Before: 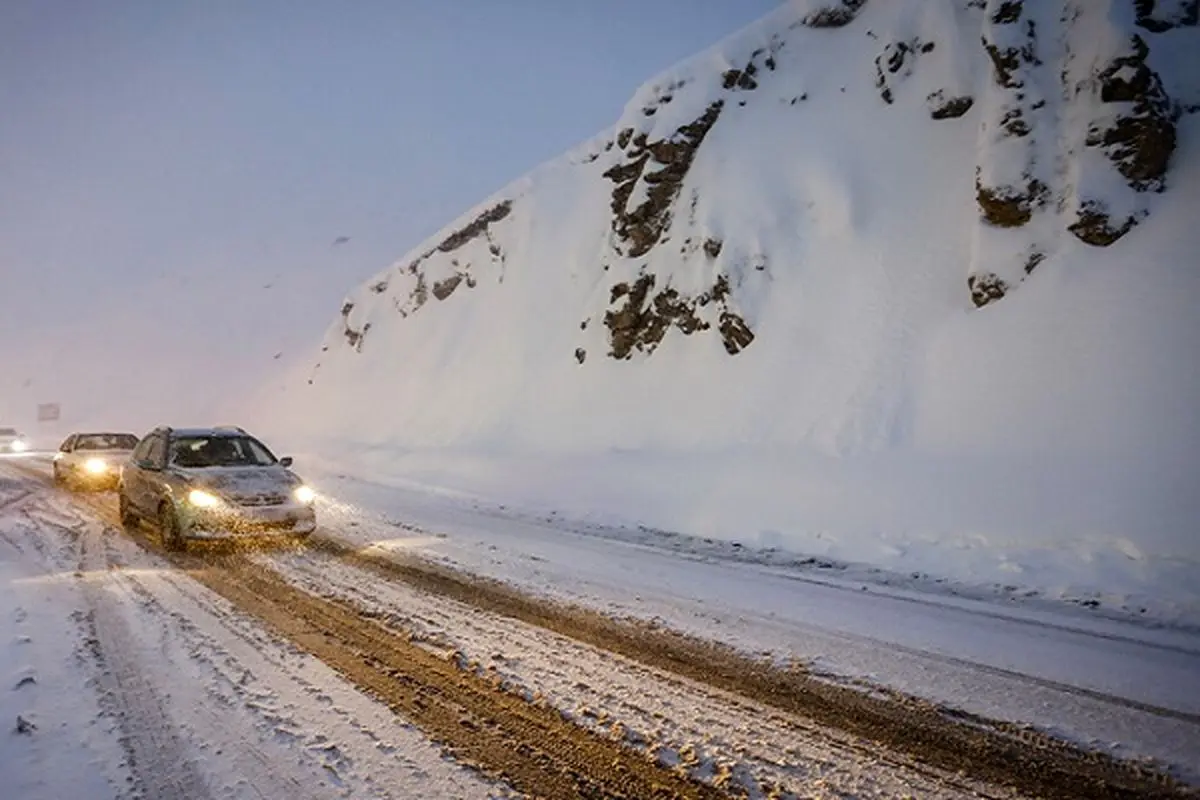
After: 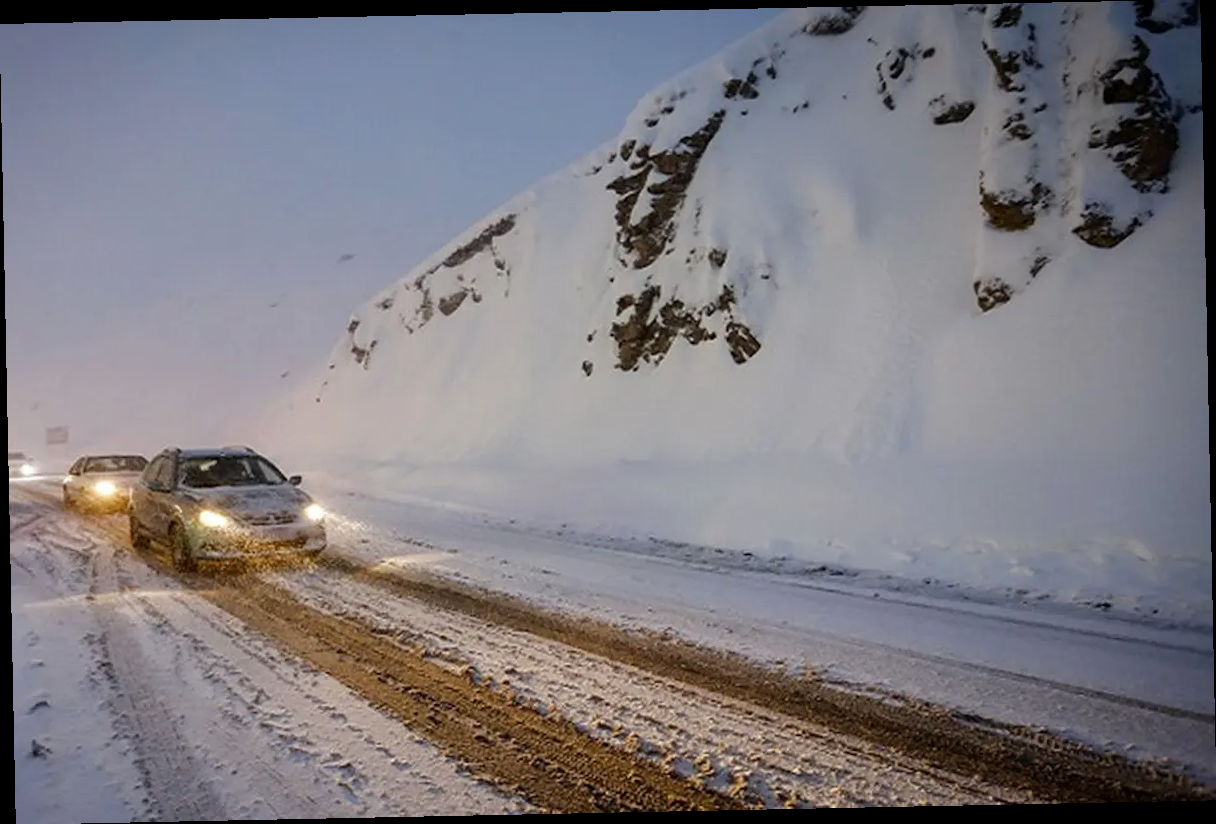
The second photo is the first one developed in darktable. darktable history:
rotate and perspective: rotation -1.17°, automatic cropping off
base curve: curves: ch0 [(0, 0) (0.74, 0.67) (1, 1)]
